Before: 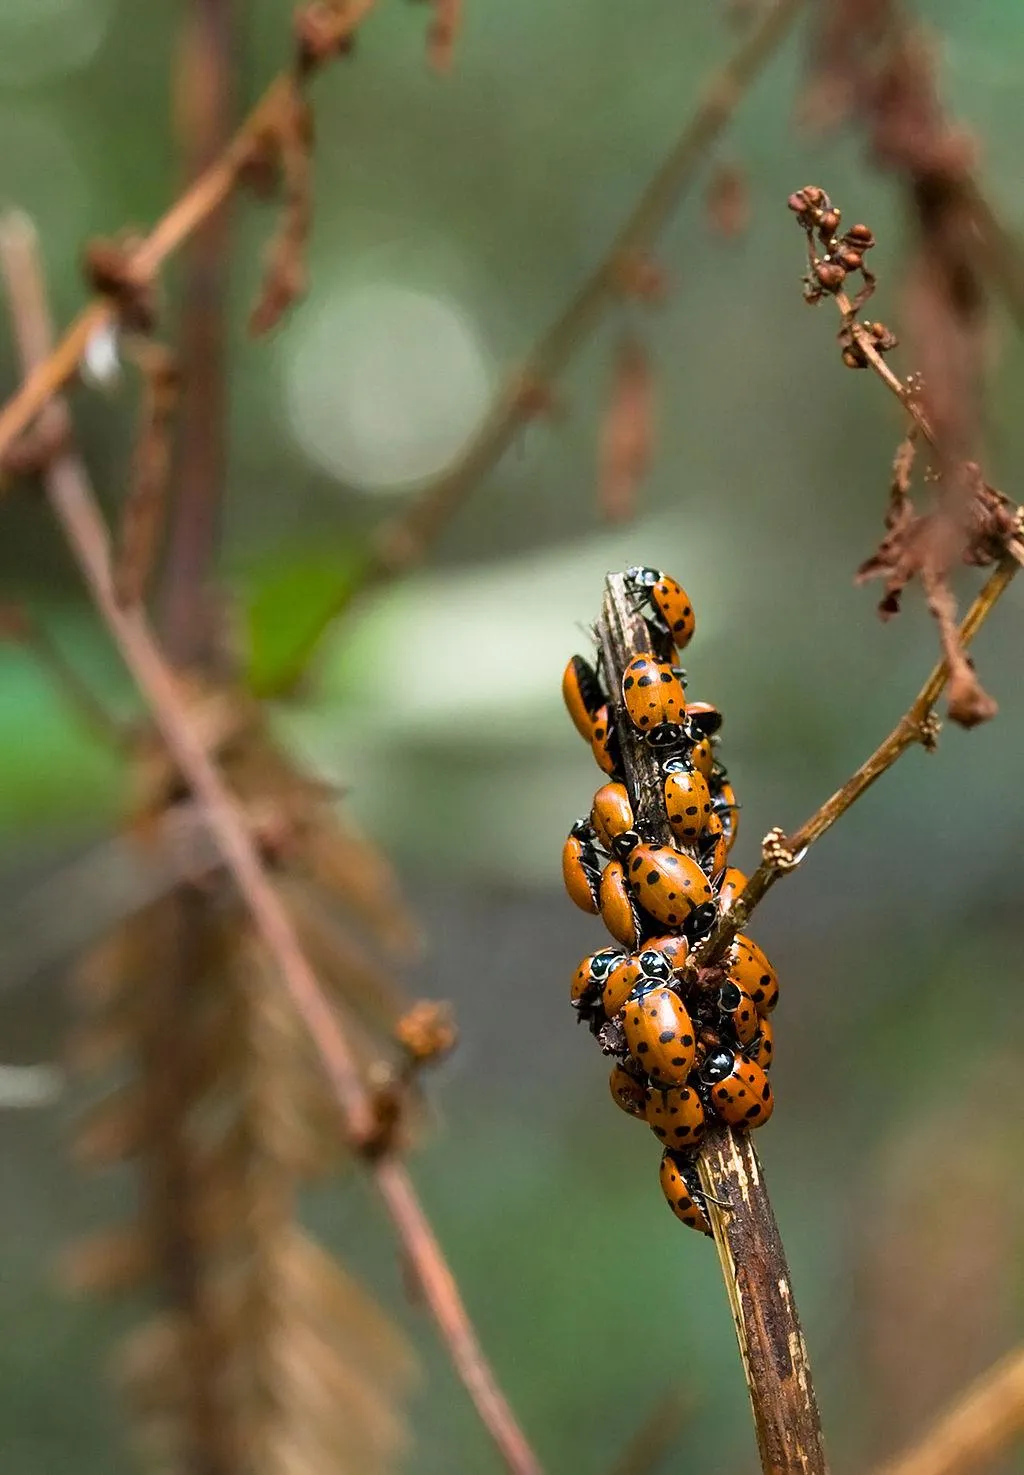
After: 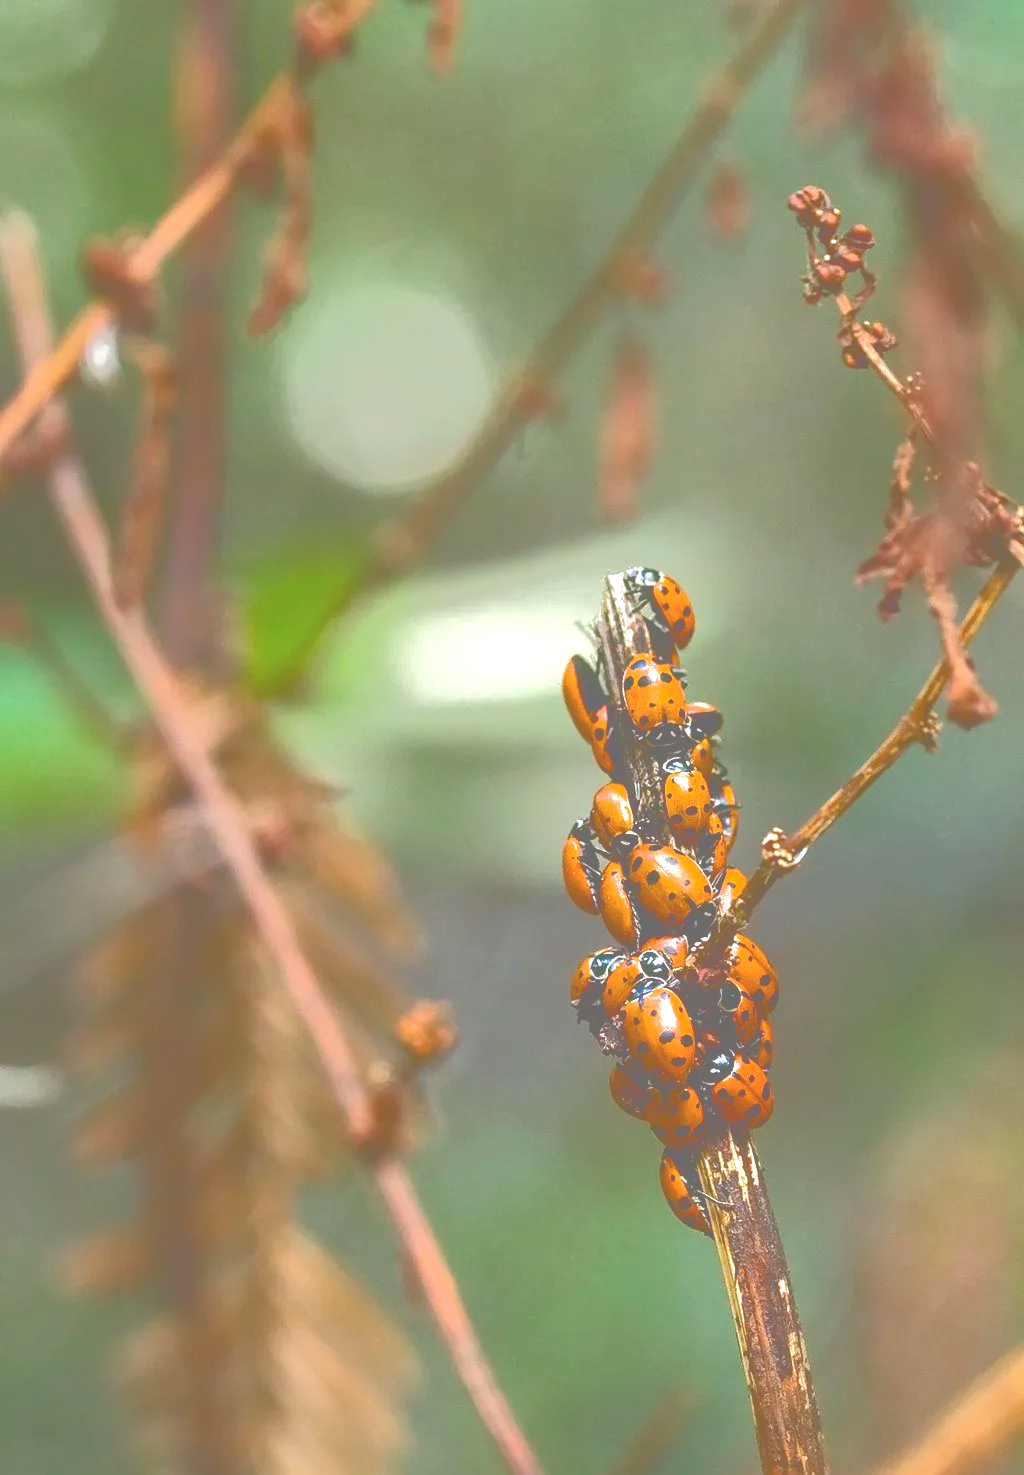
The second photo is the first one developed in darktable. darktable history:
exposure: black level correction 0, exposure 0.5 EV, compensate highlight preservation false
local contrast: detail 110%
tone curve: curves: ch0 [(0, 0) (0.003, 0.449) (0.011, 0.449) (0.025, 0.449) (0.044, 0.45) (0.069, 0.453) (0.1, 0.453) (0.136, 0.455) (0.177, 0.458) (0.224, 0.462) (0.277, 0.47) (0.335, 0.491) (0.399, 0.522) (0.468, 0.561) (0.543, 0.619) (0.623, 0.69) (0.709, 0.756) (0.801, 0.802) (0.898, 0.825) (1, 1)], color space Lab, independent channels, preserve colors none
